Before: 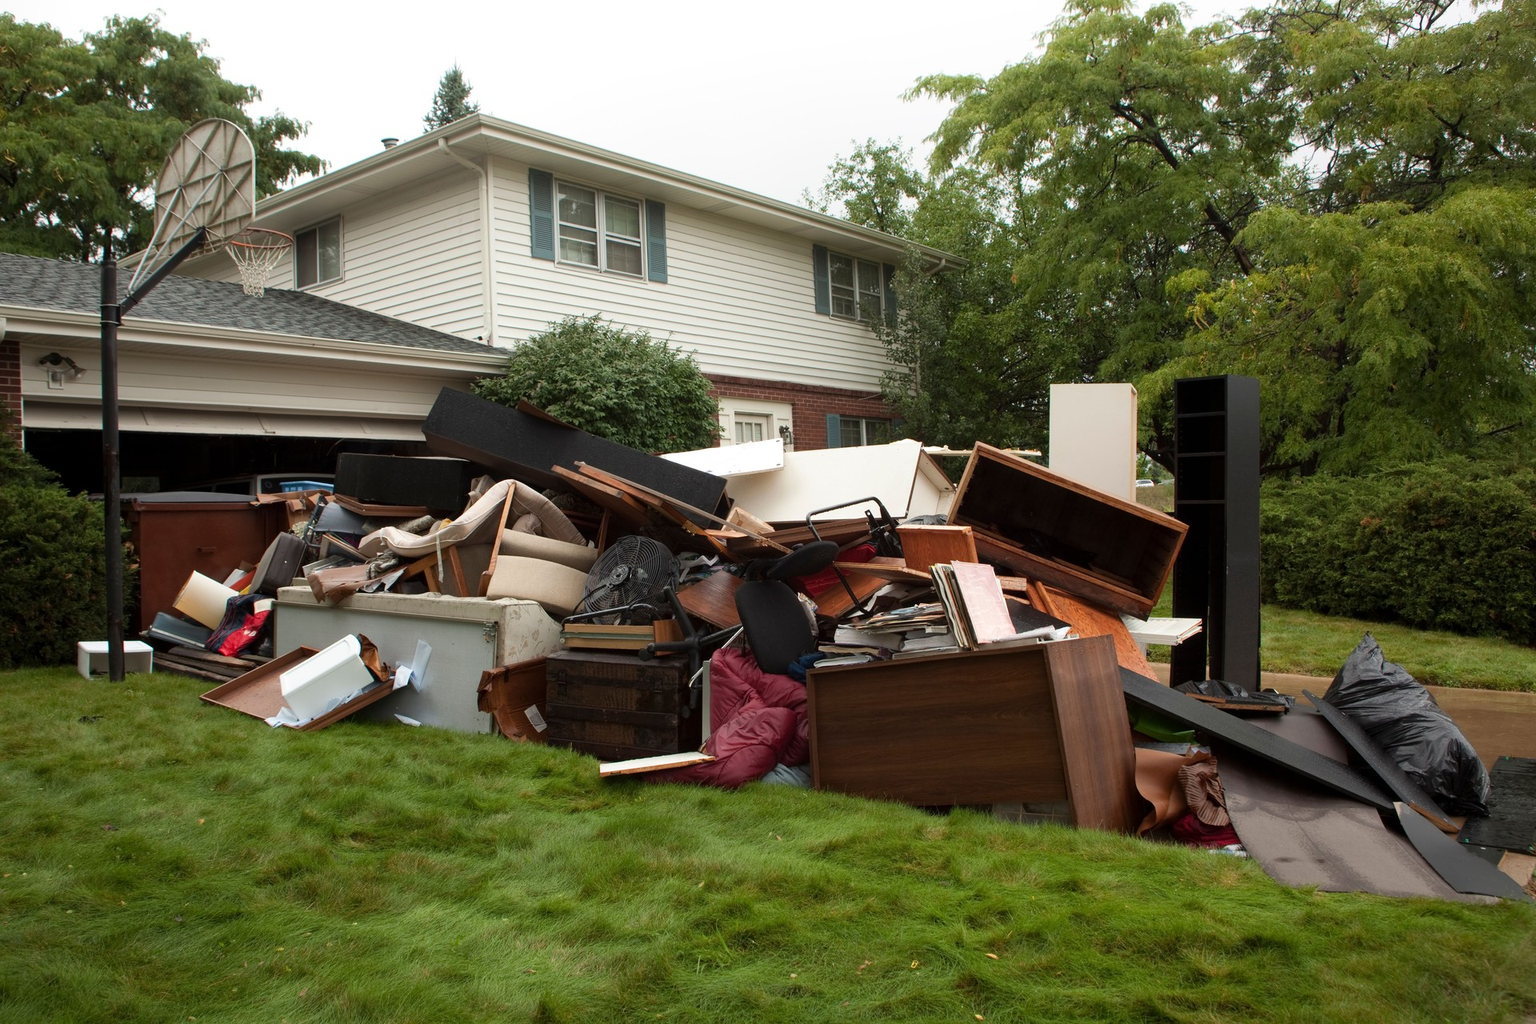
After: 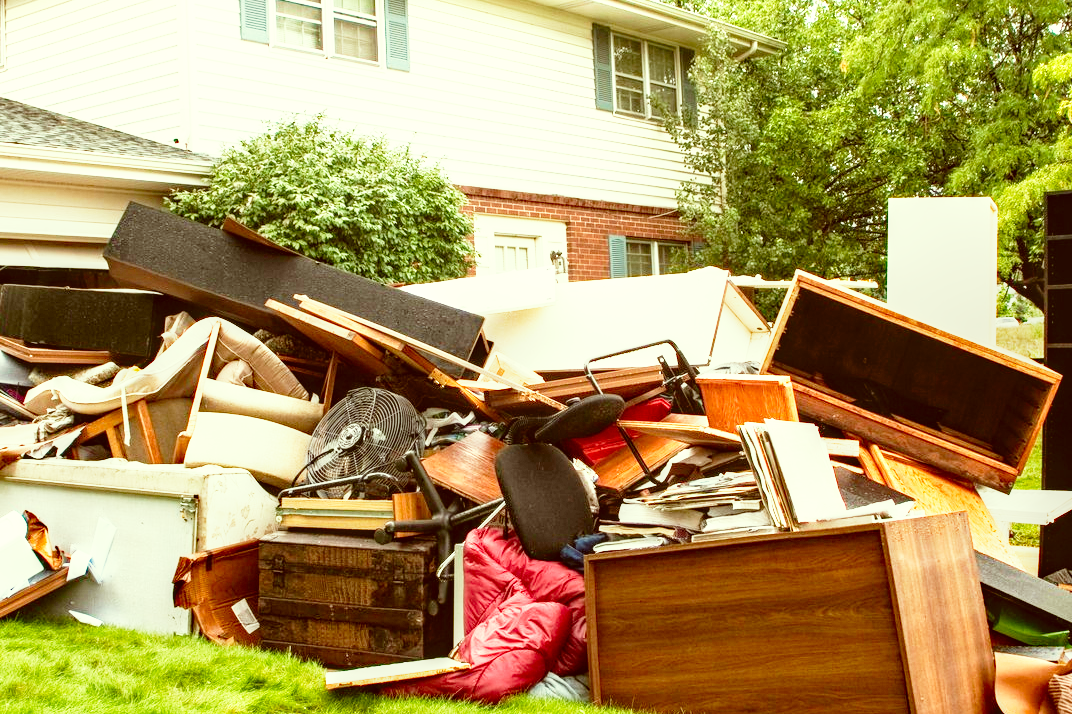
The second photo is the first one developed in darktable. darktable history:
crop and rotate: left 22.13%, top 22.054%, right 22.026%, bottom 22.102%
local contrast: on, module defaults
exposure: black level correction 0, exposure 1.379 EV, compensate exposure bias true, compensate highlight preservation false
haze removal: compatibility mode true, adaptive false
color correction: highlights a* -5.3, highlights b* 9.8, shadows a* 9.8, shadows b* 24.26
base curve: curves: ch0 [(0, 0) (0.012, 0.01) (0.073, 0.168) (0.31, 0.711) (0.645, 0.957) (1, 1)], preserve colors none
